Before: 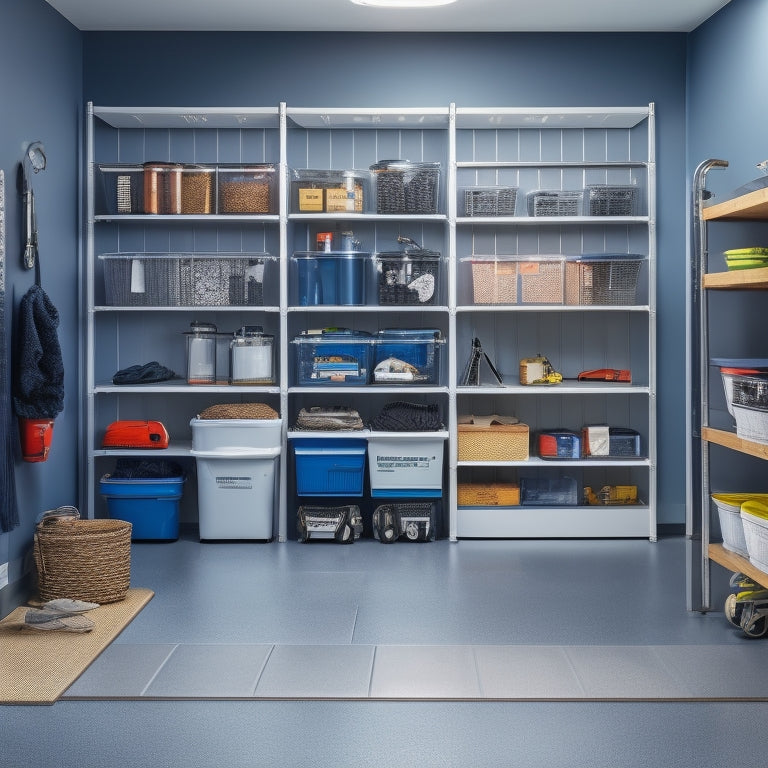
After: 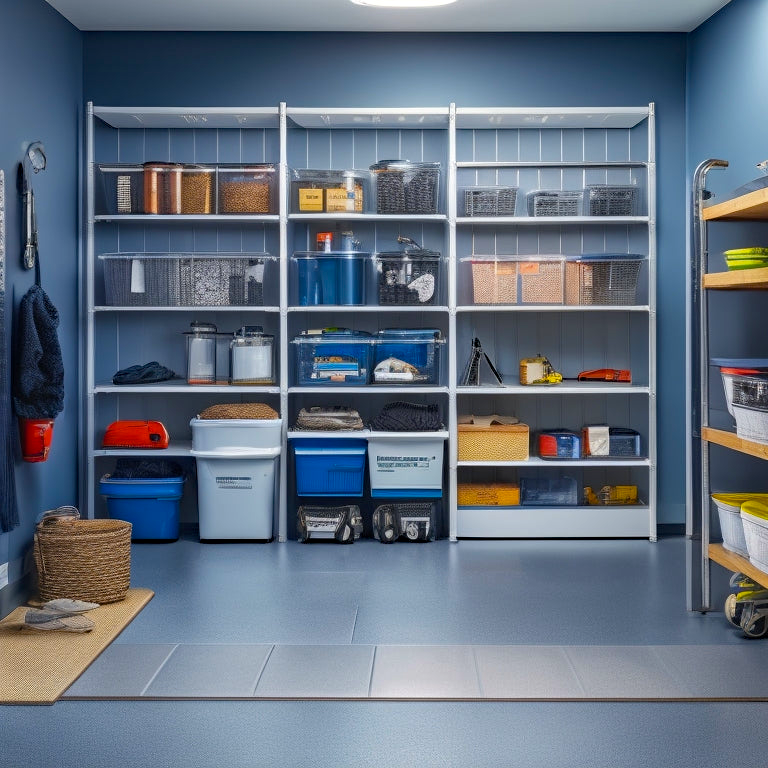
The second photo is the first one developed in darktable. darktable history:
color balance rgb: perceptual saturation grading › global saturation 25%, global vibrance 10%
white balance: emerald 1
haze removal: compatibility mode true, adaptive false
